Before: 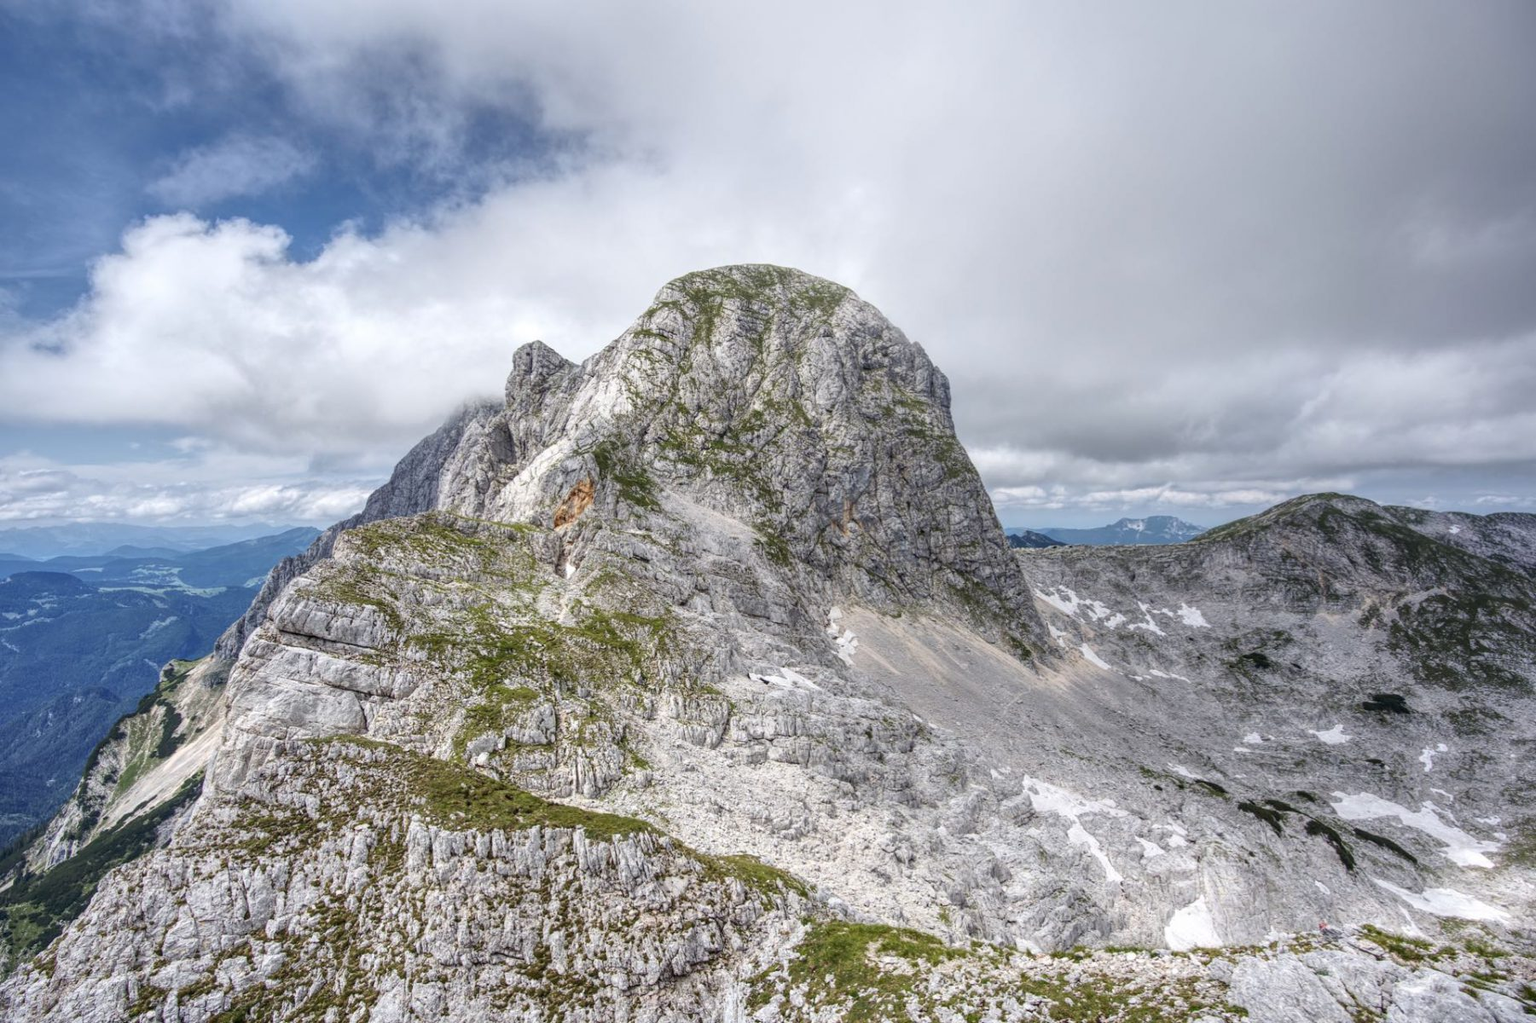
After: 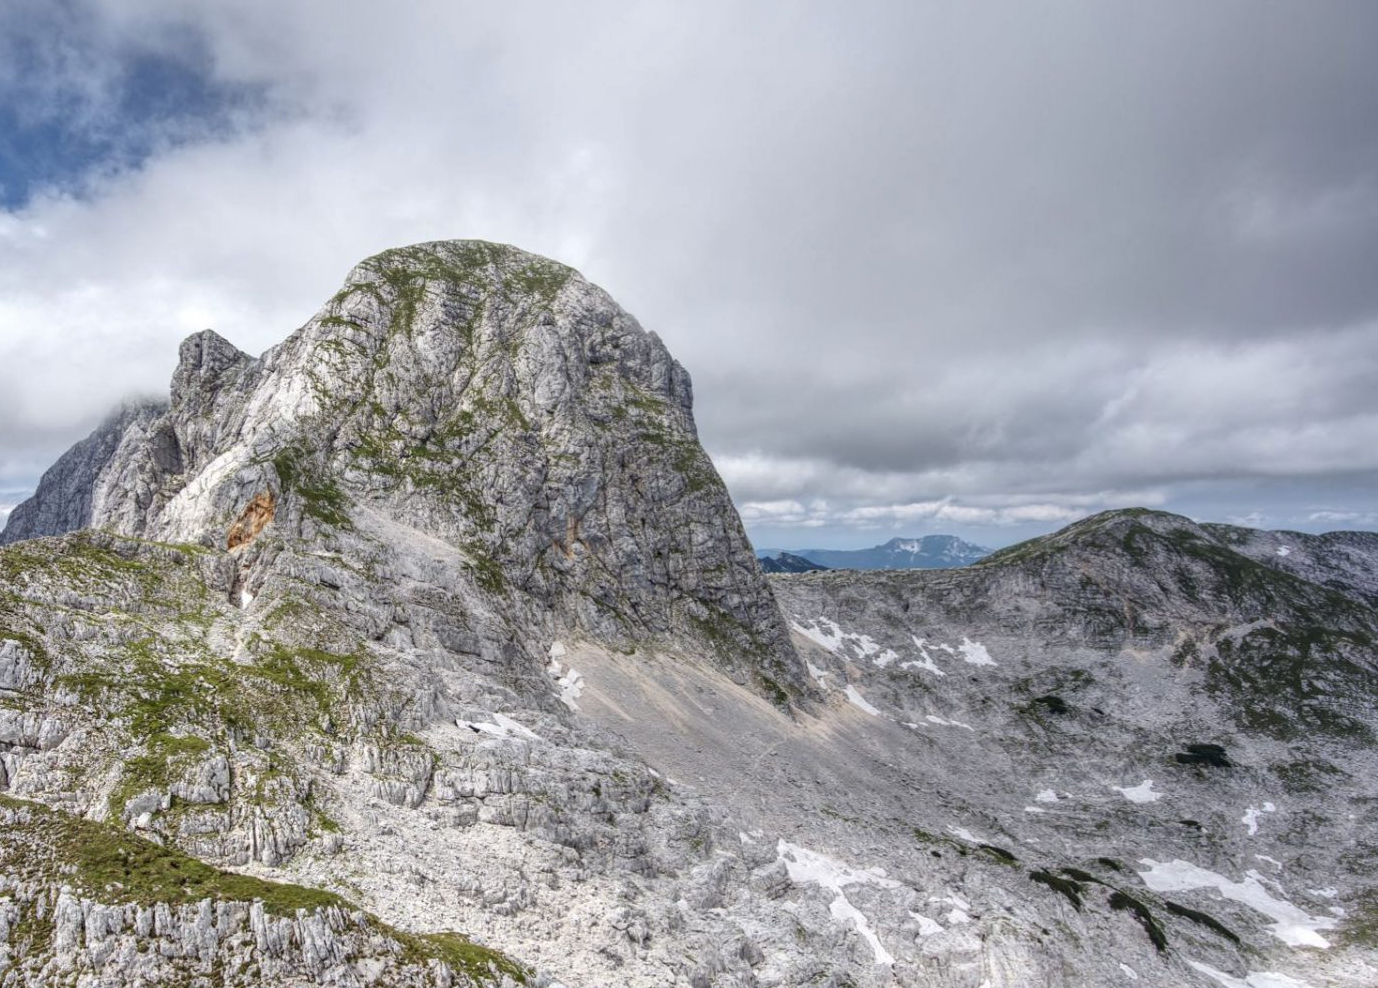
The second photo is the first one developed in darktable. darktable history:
crop: left 23.473%, top 5.889%, bottom 11.771%
shadows and highlights: shadows 29.23, highlights -29.58, low approximation 0.01, soften with gaussian
